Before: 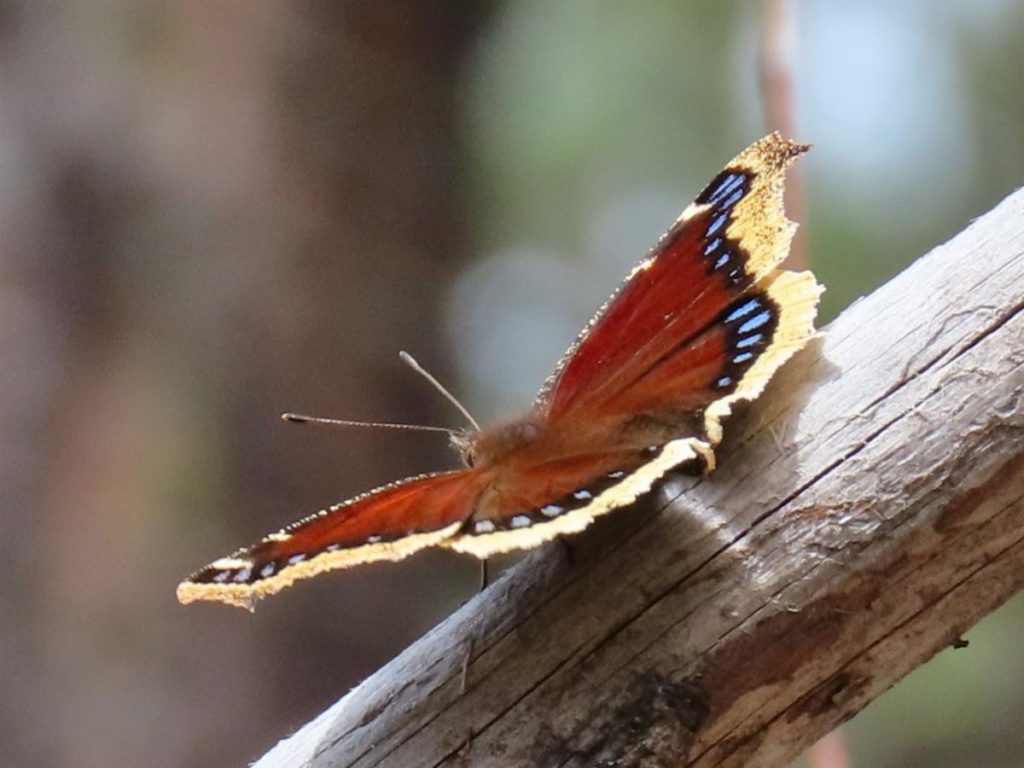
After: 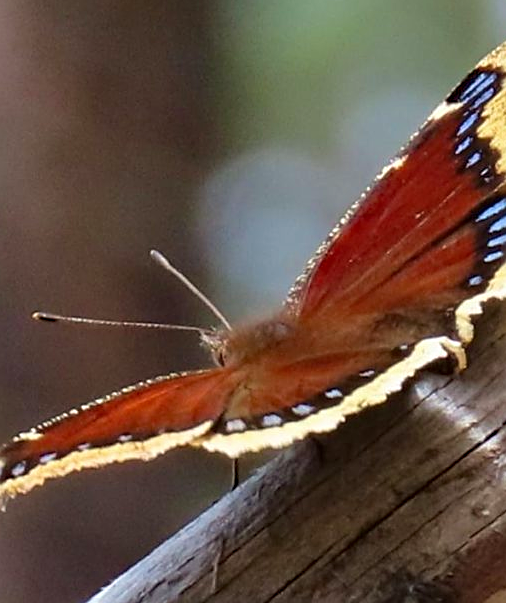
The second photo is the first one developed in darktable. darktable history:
haze removal: compatibility mode true, adaptive false
crop and rotate: angle 0.02°, left 24.353%, top 13.219%, right 26.156%, bottom 8.224%
sharpen: amount 0.478
velvia: strength 15%
